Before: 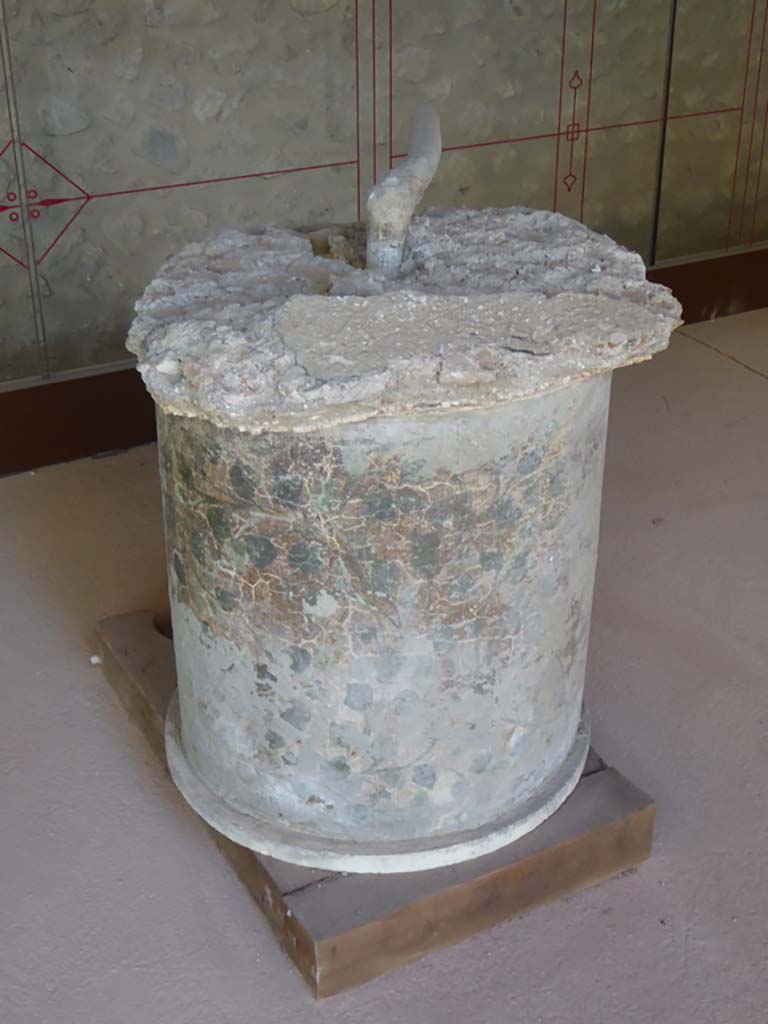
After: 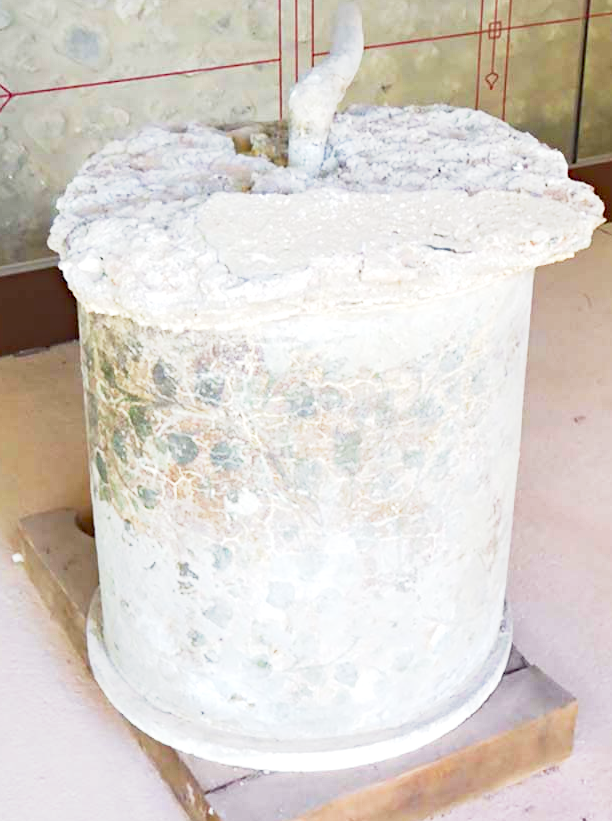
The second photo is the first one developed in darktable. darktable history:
exposure: black level correction 0, exposure 1.669 EV, compensate highlight preservation false
crop and rotate: left 10.274%, top 9.967%, right 9.932%, bottom 9.839%
base curve: curves: ch0 [(0, 0) (0.088, 0.125) (0.176, 0.251) (0.354, 0.501) (0.613, 0.749) (1, 0.877)], preserve colors none
haze removal: compatibility mode true
